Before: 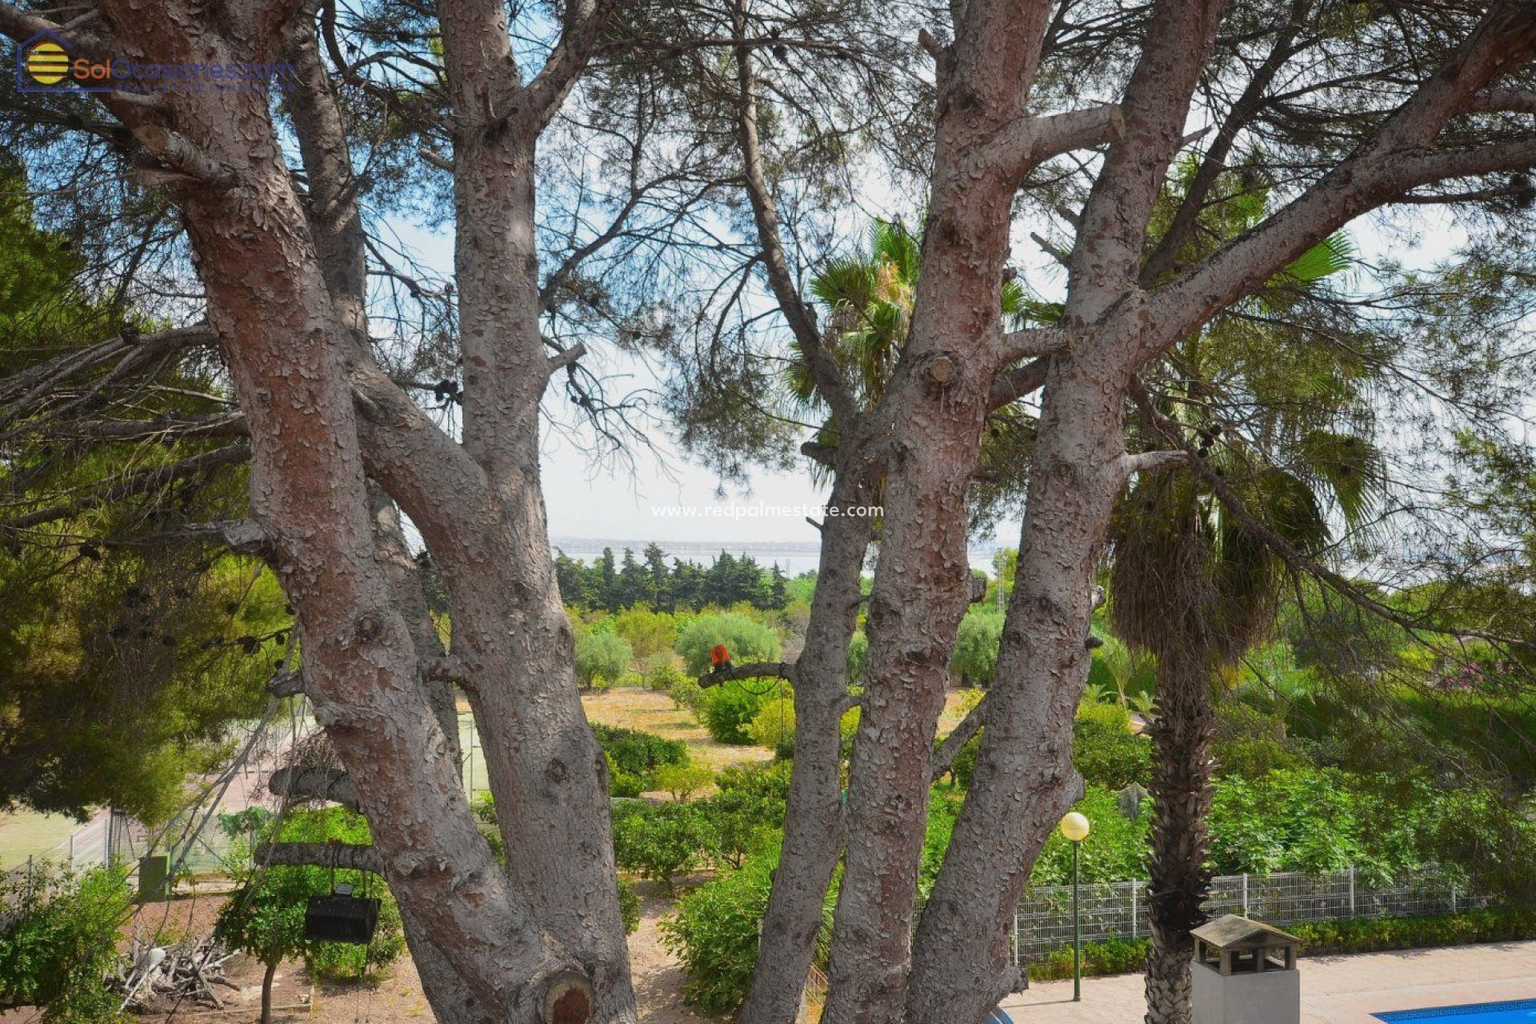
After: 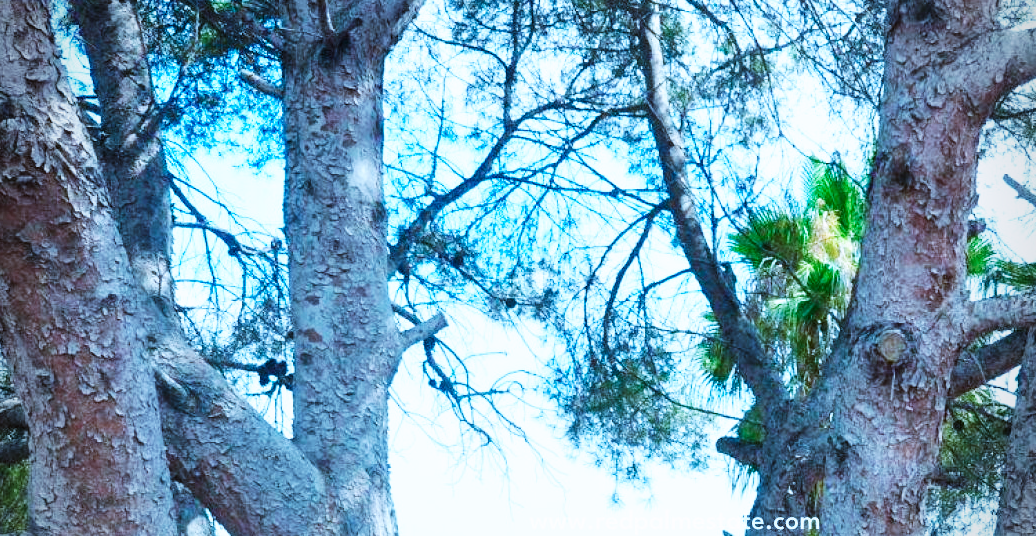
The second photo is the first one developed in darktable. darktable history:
base curve: curves: ch0 [(0, 0) (0.007, 0.004) (0.027, 0.03) (0.046, 0.07) (0.207, 0.54) (0.442, 0.872) (0.673, 0.972) (1, 1)], preserve colors none
color calibration: output R [1.003, 0.027, -0.041, 0], output G [-0.018, 1.043, -0.038, 0], output B [0.071, -0.086, 1.017, 0], illuminant custom, x 0.432, y 0.394, temperature 3073.14 K, saturation algorithm version 1 (2020)
color correction: highlights a* 2.94, highlights b* -1.13, shadows a* -0.091, shadows b* 2.14, saturation 0.978
crop: left 14.888%, top 9.11%, right 31.135%, bottom 48.997%
vignetting: fall-off start 79.71%
